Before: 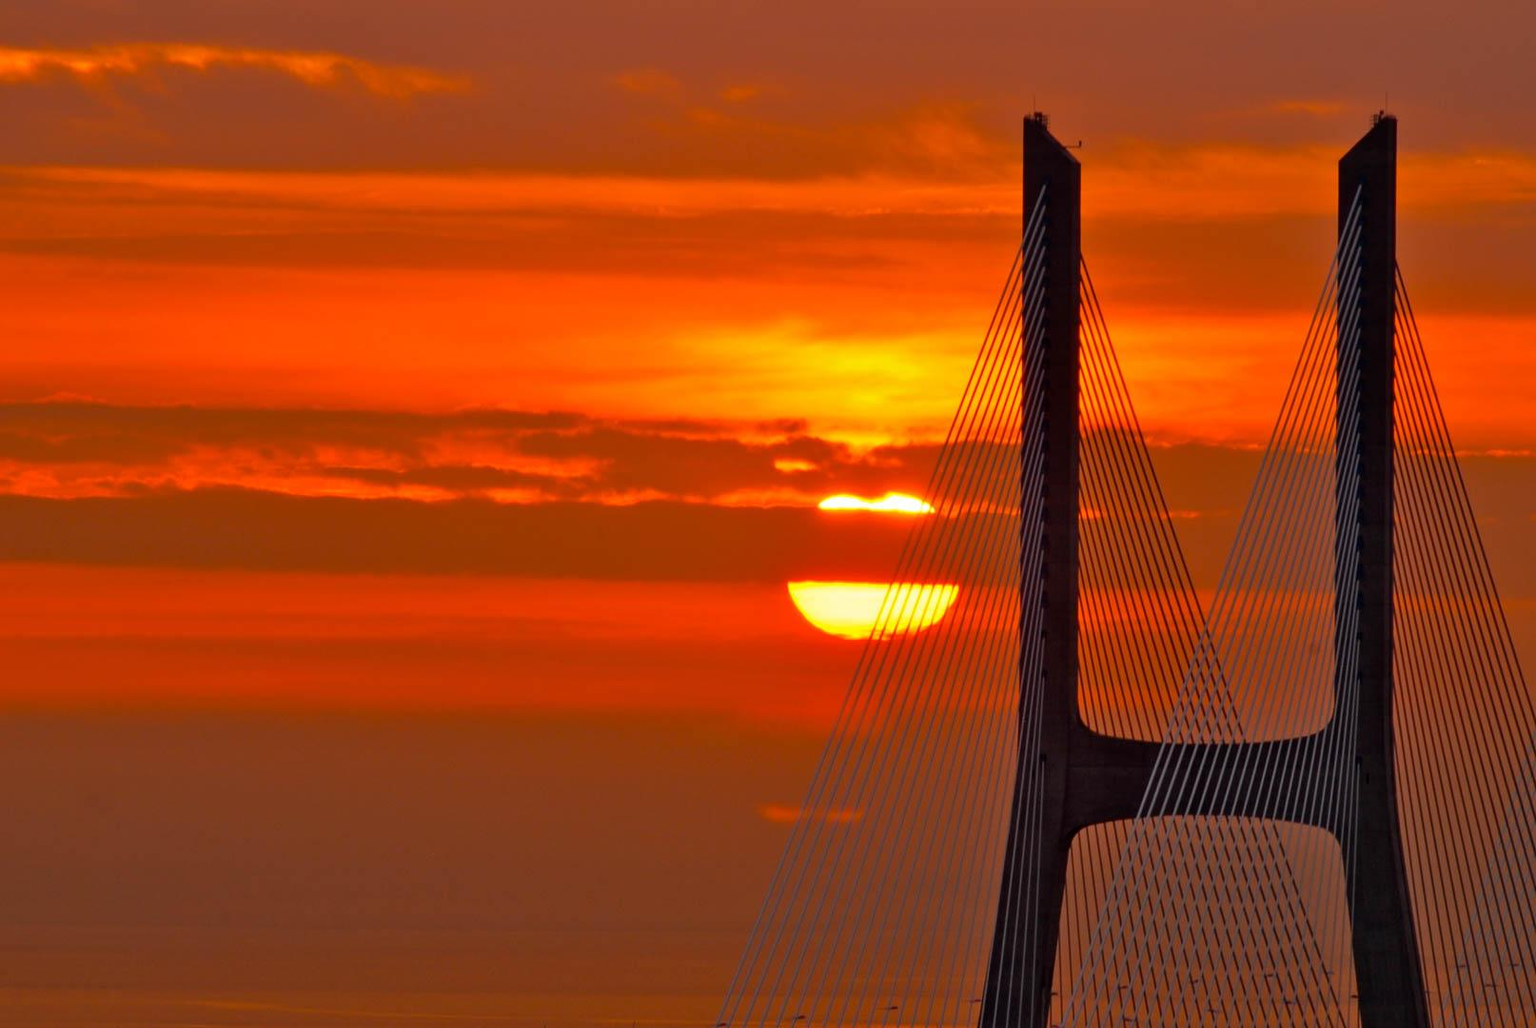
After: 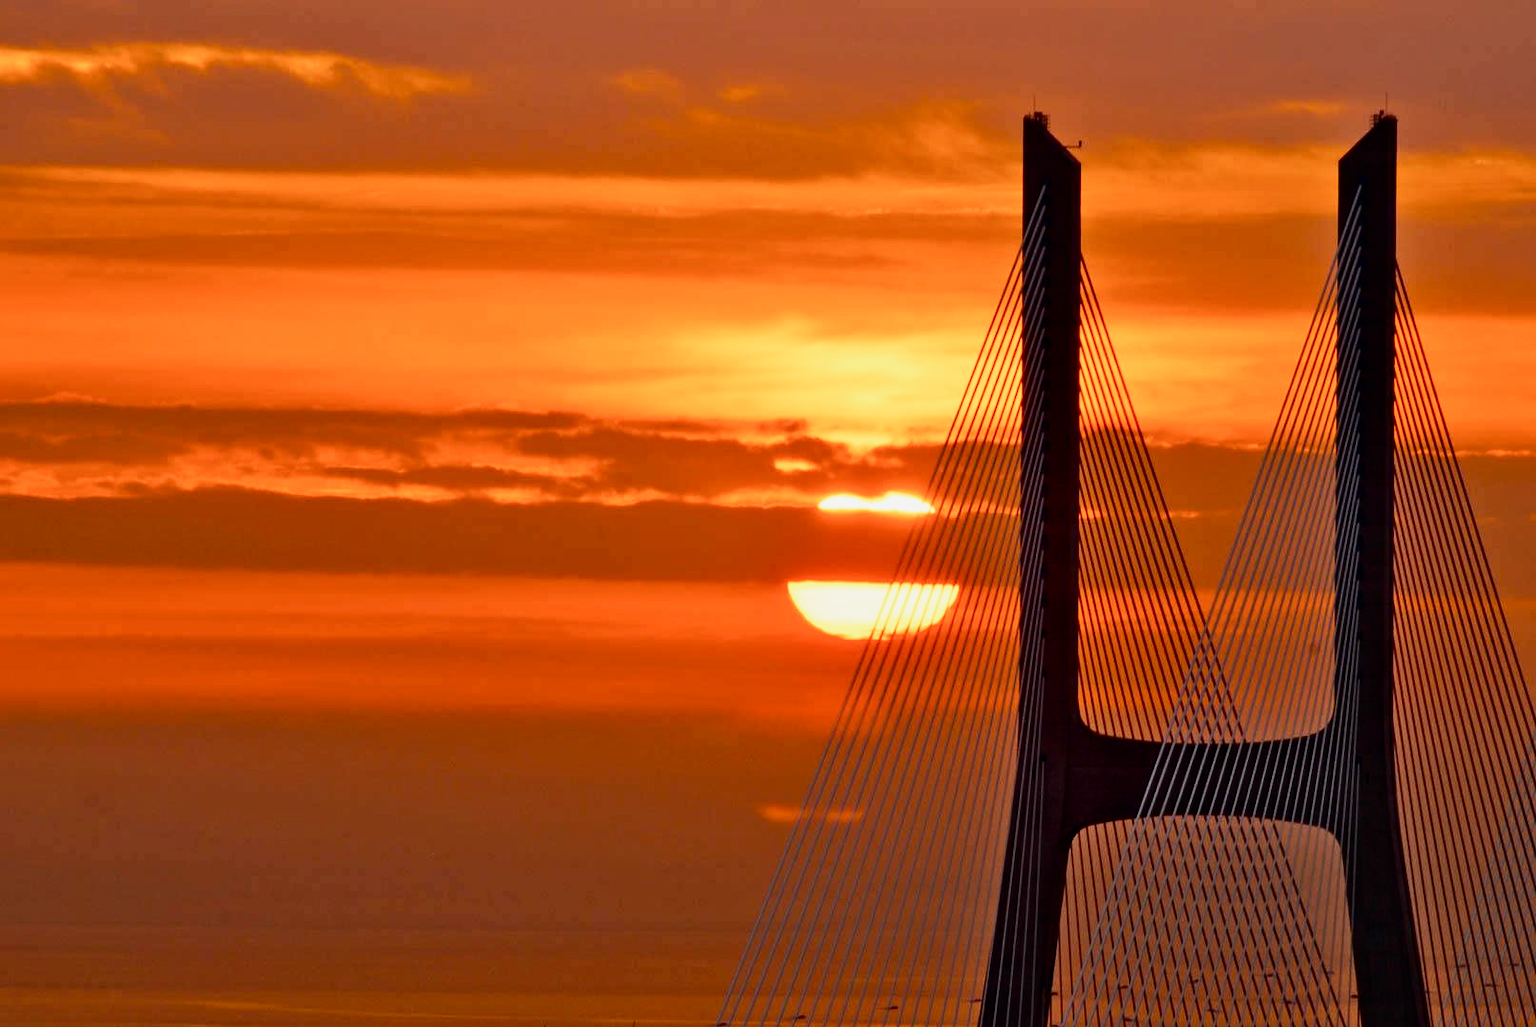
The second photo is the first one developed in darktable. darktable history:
filmic rgb: black relative exposure -16 EV, white relative exposure 4.91 EV, hardness 6.23, preserve chrominance no, color science v5 (2021)
contrast brightness saturation: contrast 0.291
exposure: exposure 0.562 EV, compensate highlight preservation false
